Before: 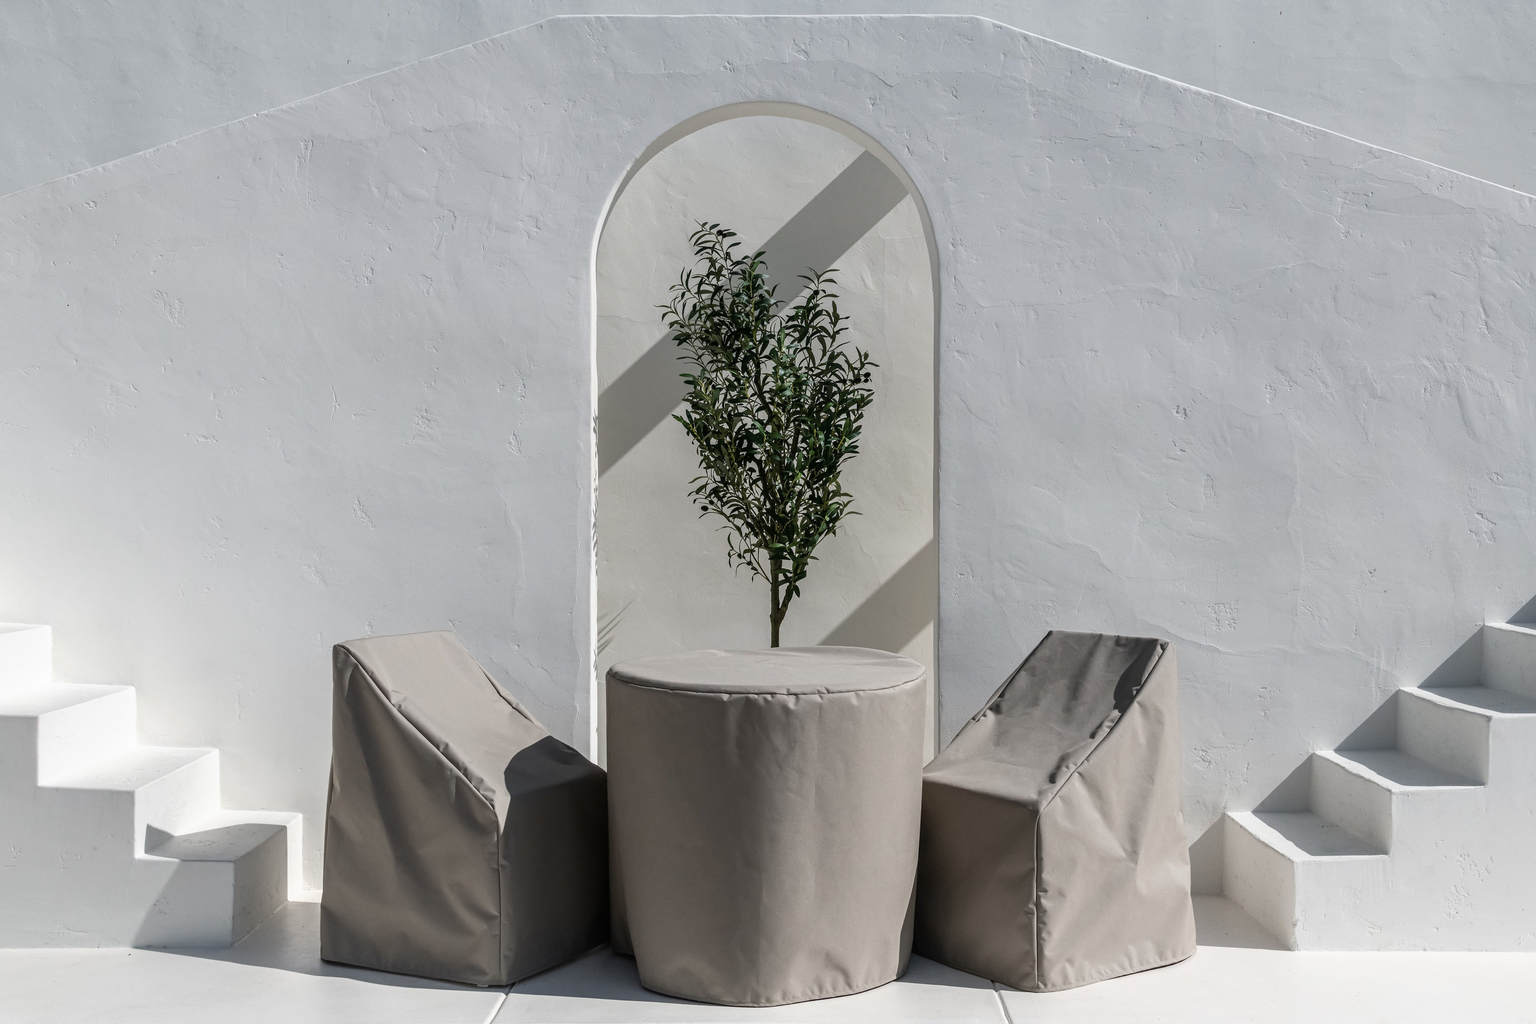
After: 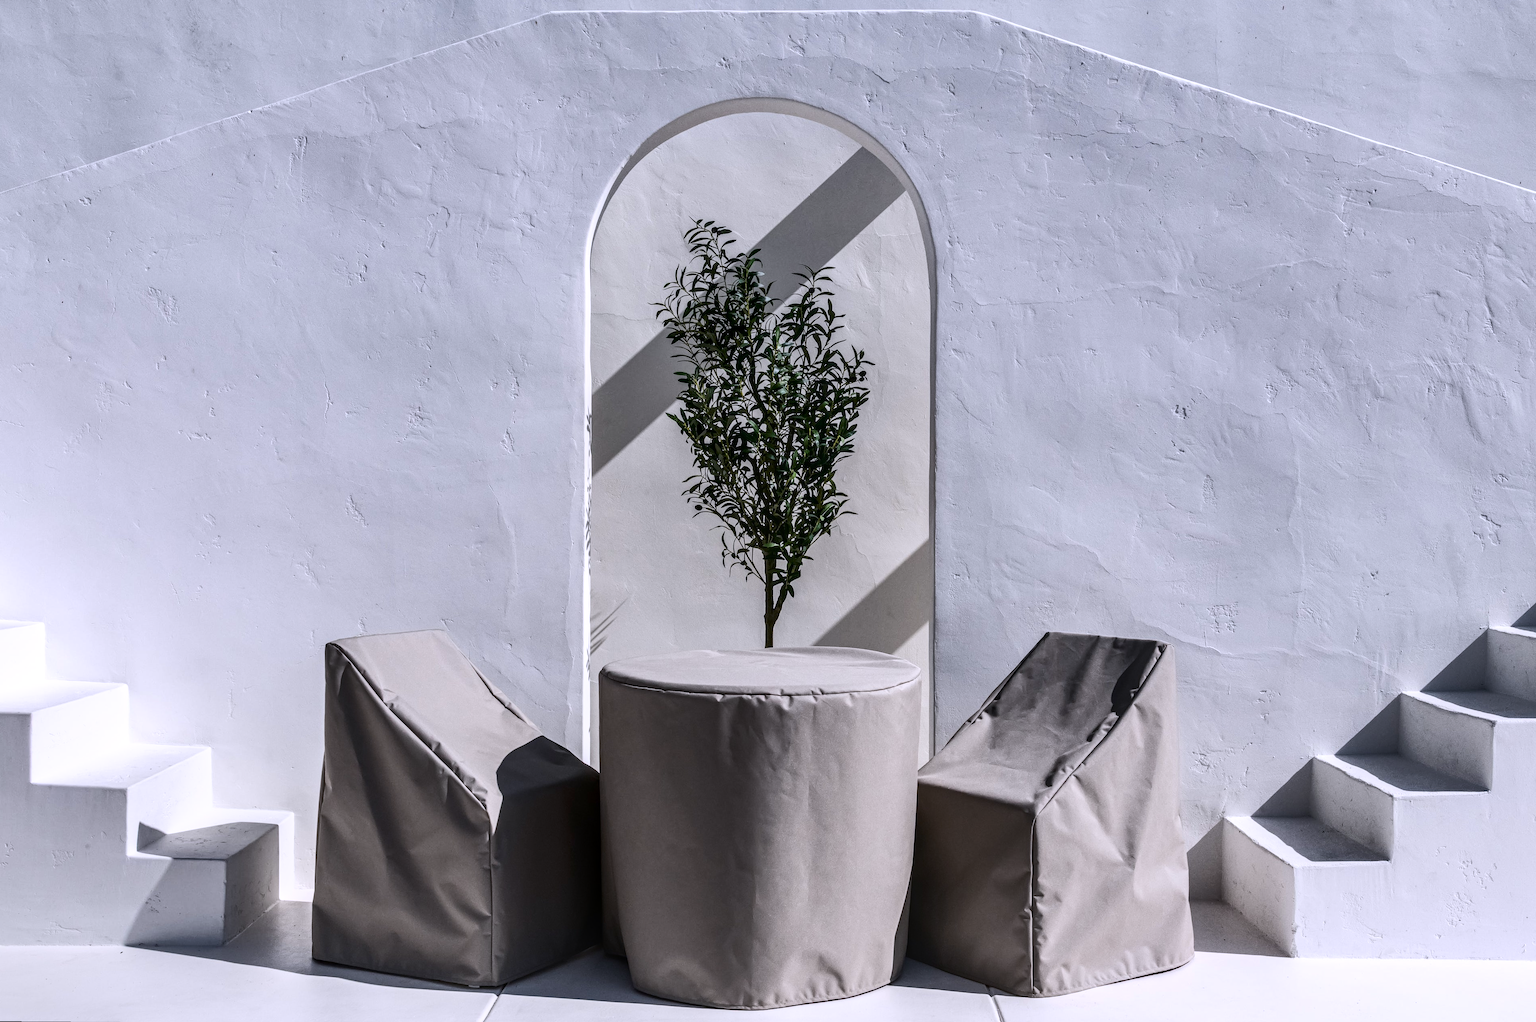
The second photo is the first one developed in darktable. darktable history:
white balance: red 1.004, blue 1.096
local contrast: on, module defaults
shadows and highlights: radius 264.75, soften with gaussian
contrast brightness saturation: contrast 0.28
rotate and perspective: rotation 0.192°, lens shift (horizontal) -0.015, crop left 0.005, crop right 0.996, crop top 0.006, crop bottom 0.99
